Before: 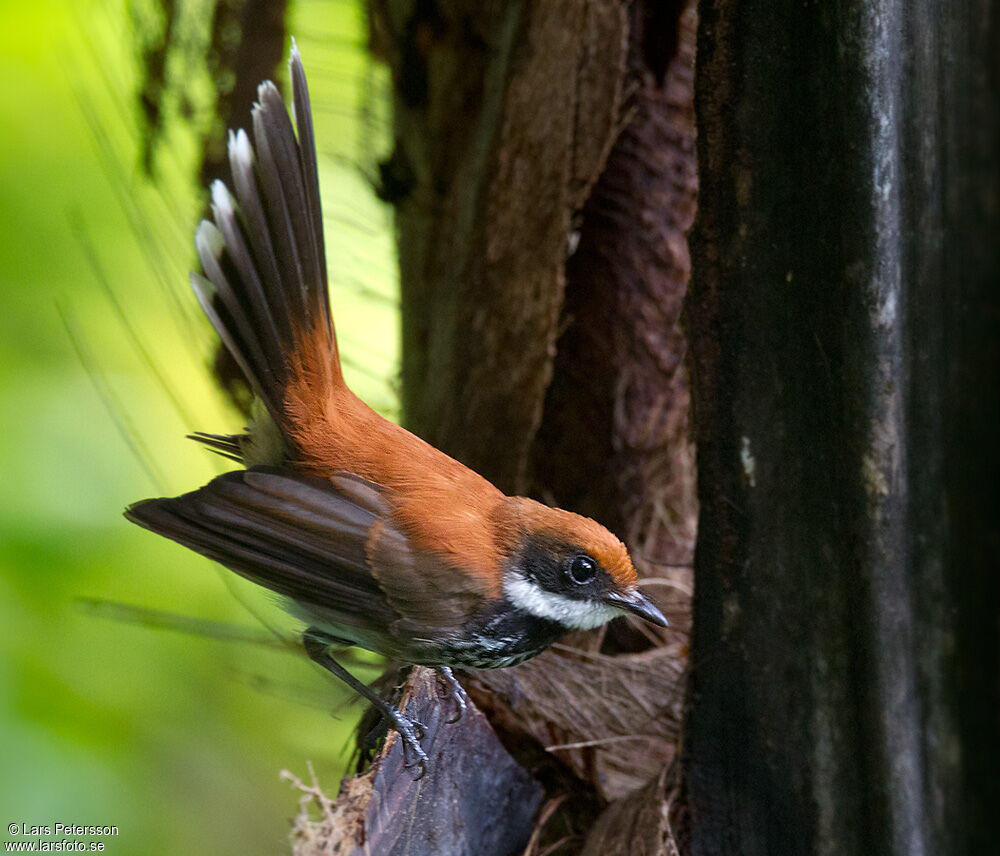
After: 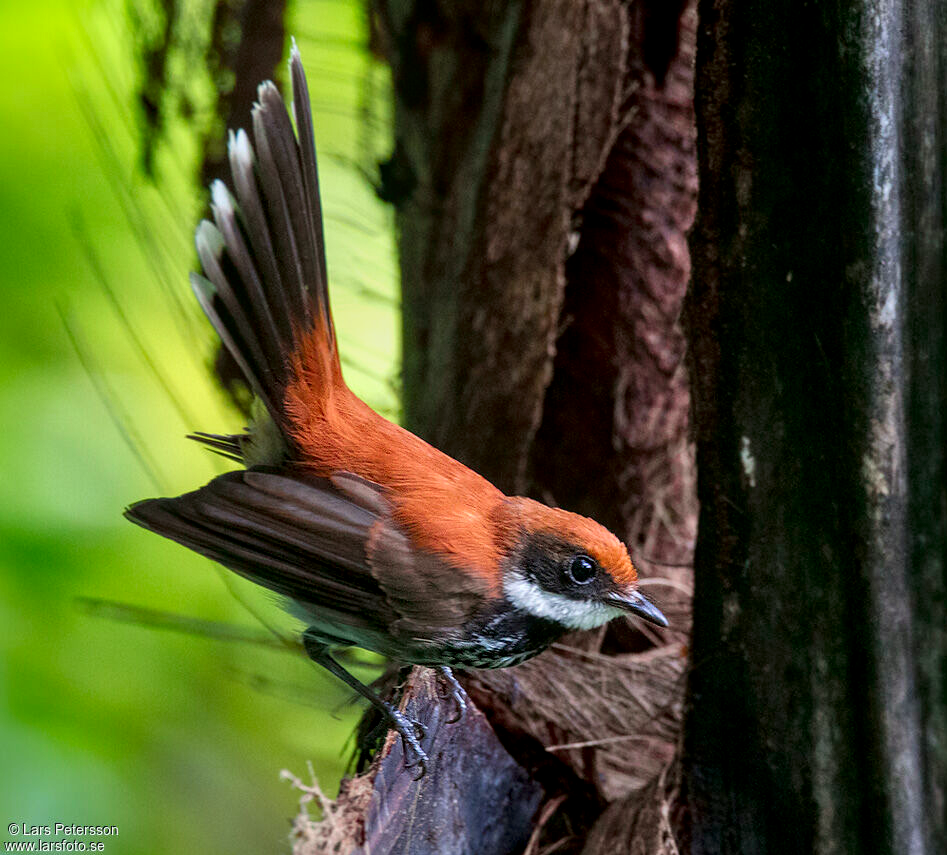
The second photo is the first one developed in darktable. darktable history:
crop and rotate: left 0%, right 5.239%
local contrast: detail 130%
shadows and highlights: shadows 29.43, highlights -29.47, low approximation 0.01, soften with gaussian
tone curve: curves: ch0 [(0, 0) (0.059, 0.027) (0.162, 0.125) (0.304, 0.279) (0.547, 0.532) (0.828, 0.815) (1, 0.983)]; ch1 [(0, 0) (0.23, 0.166) (0.34, 0.308) (0.371, 0.337) (0.429, 0.411) (0.477, 0.462) (0.499, 0.498) (0.529, 0.537) (0.559, 0.582) (0.743, 0.798) (1, 1)]; ch2 [(0, 0) (0.431, 0.414) (0.498, 0.503) (0.524, 0.528) (0.568, 0.546) (0.6, 0.597) (0.634, 0.645) (0.728, 0.742) (1, 1)], color space Lab, independent channels, preserve colors none
